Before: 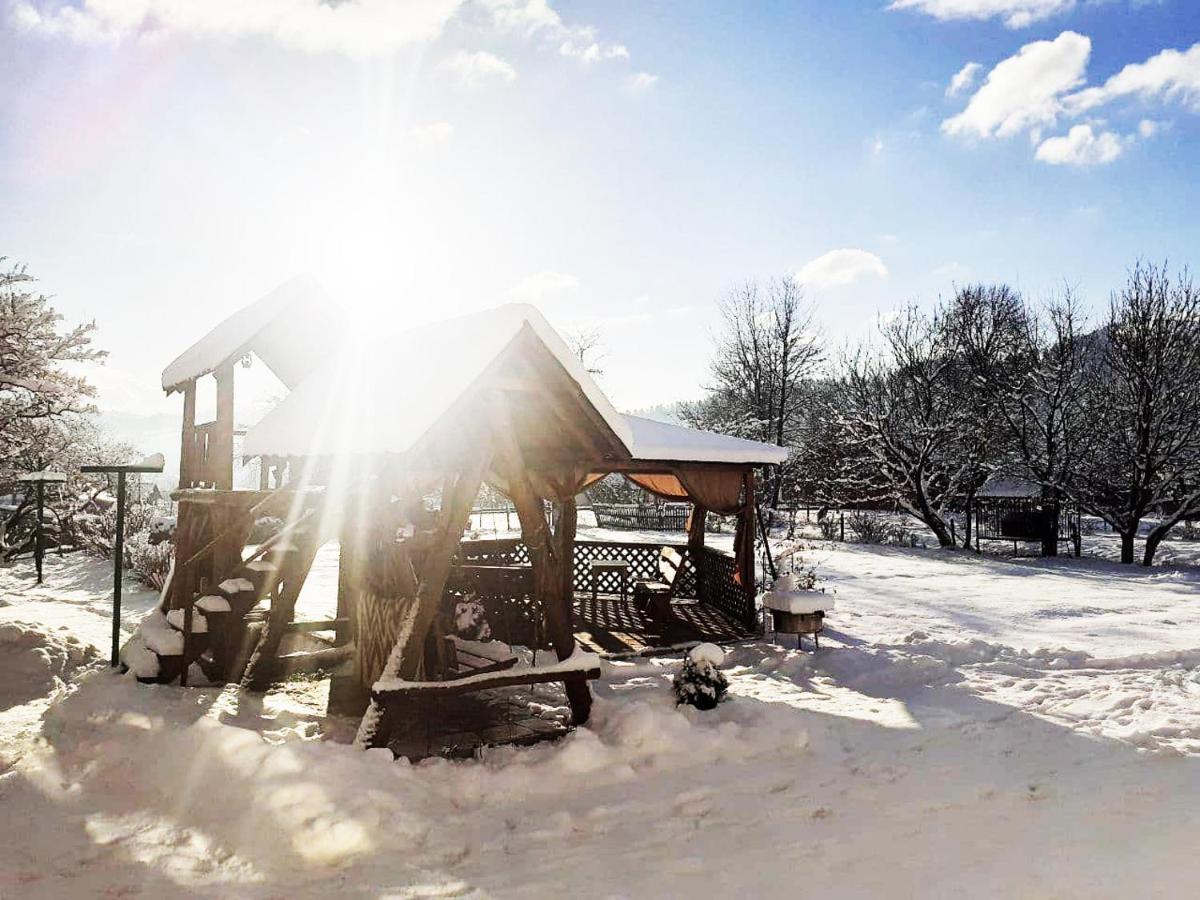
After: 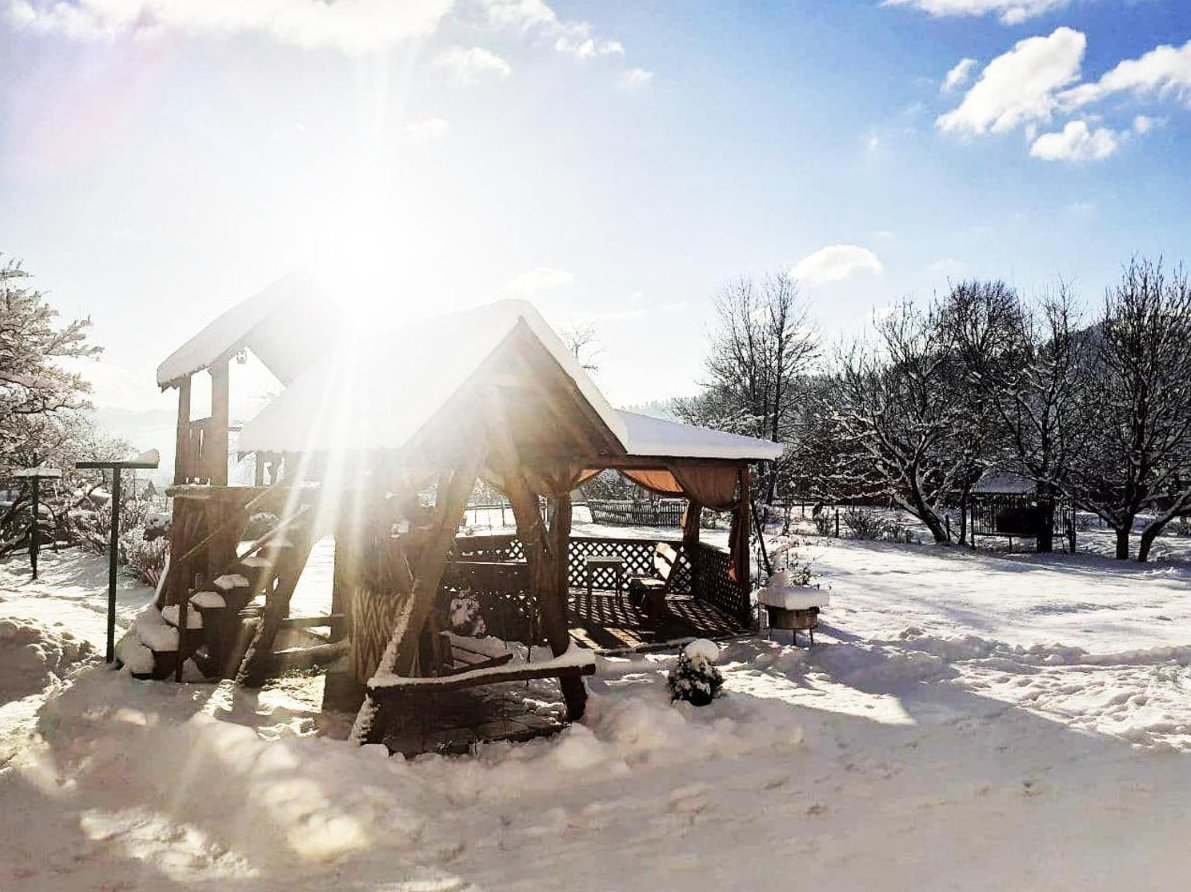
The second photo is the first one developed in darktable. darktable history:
crop: left 0.434%, top 0.485%, right 0.244%, bottom 0.386%
local contrast: mode bilateral grid, contrast 10, coarseness 25, detail 115%, midtone range 0.2
